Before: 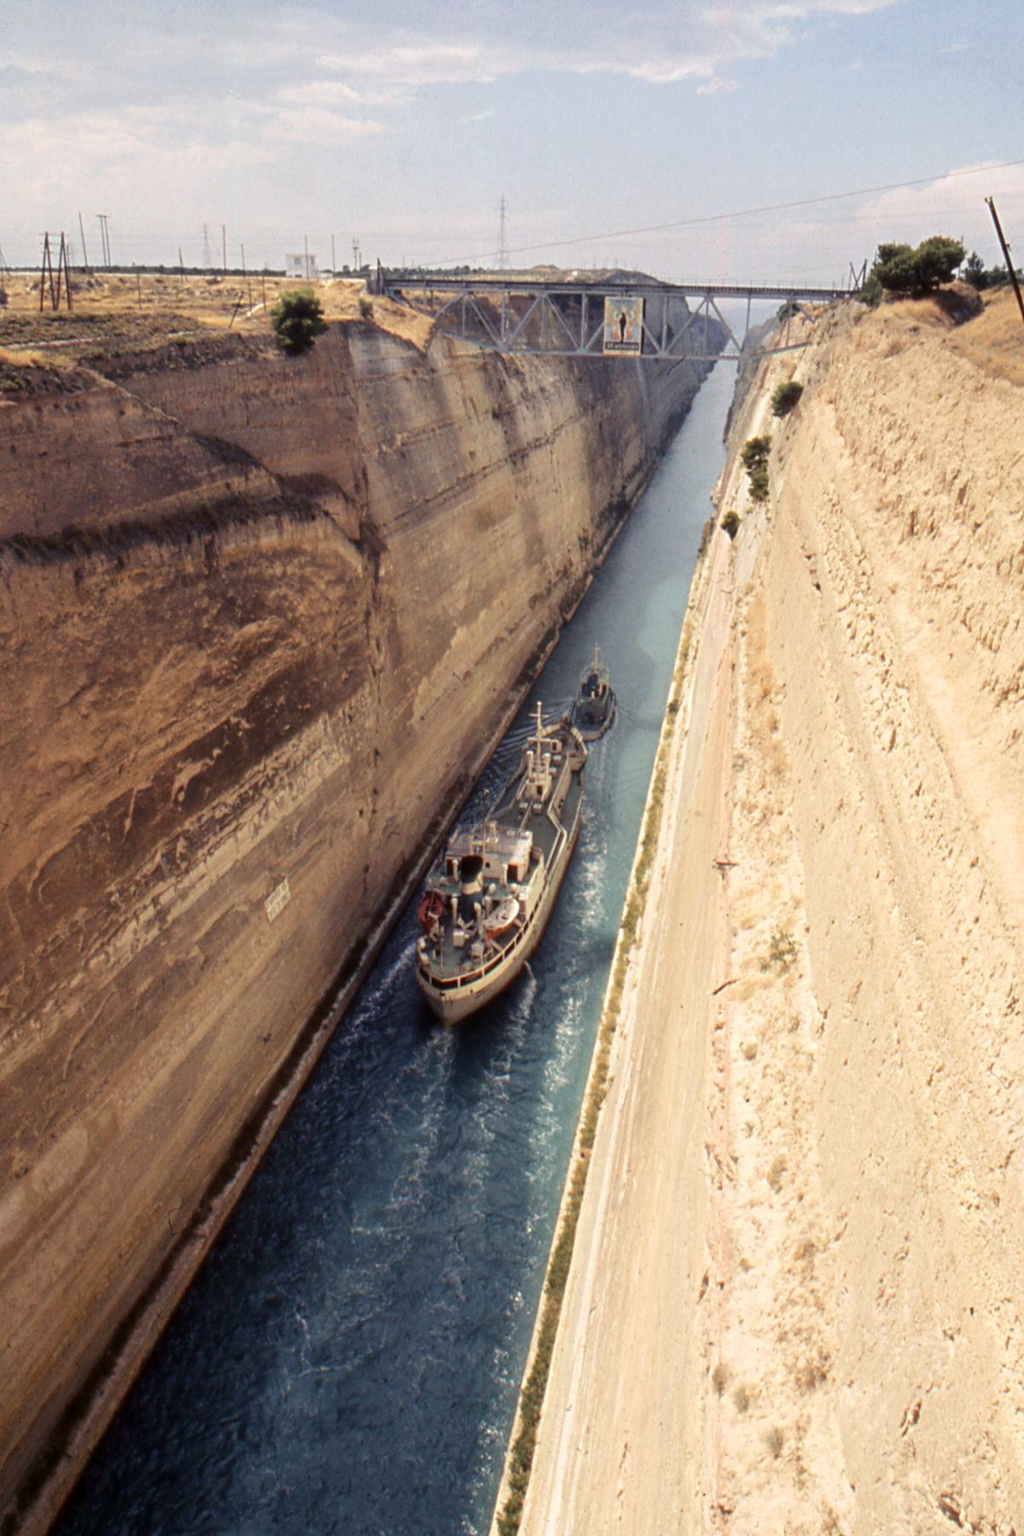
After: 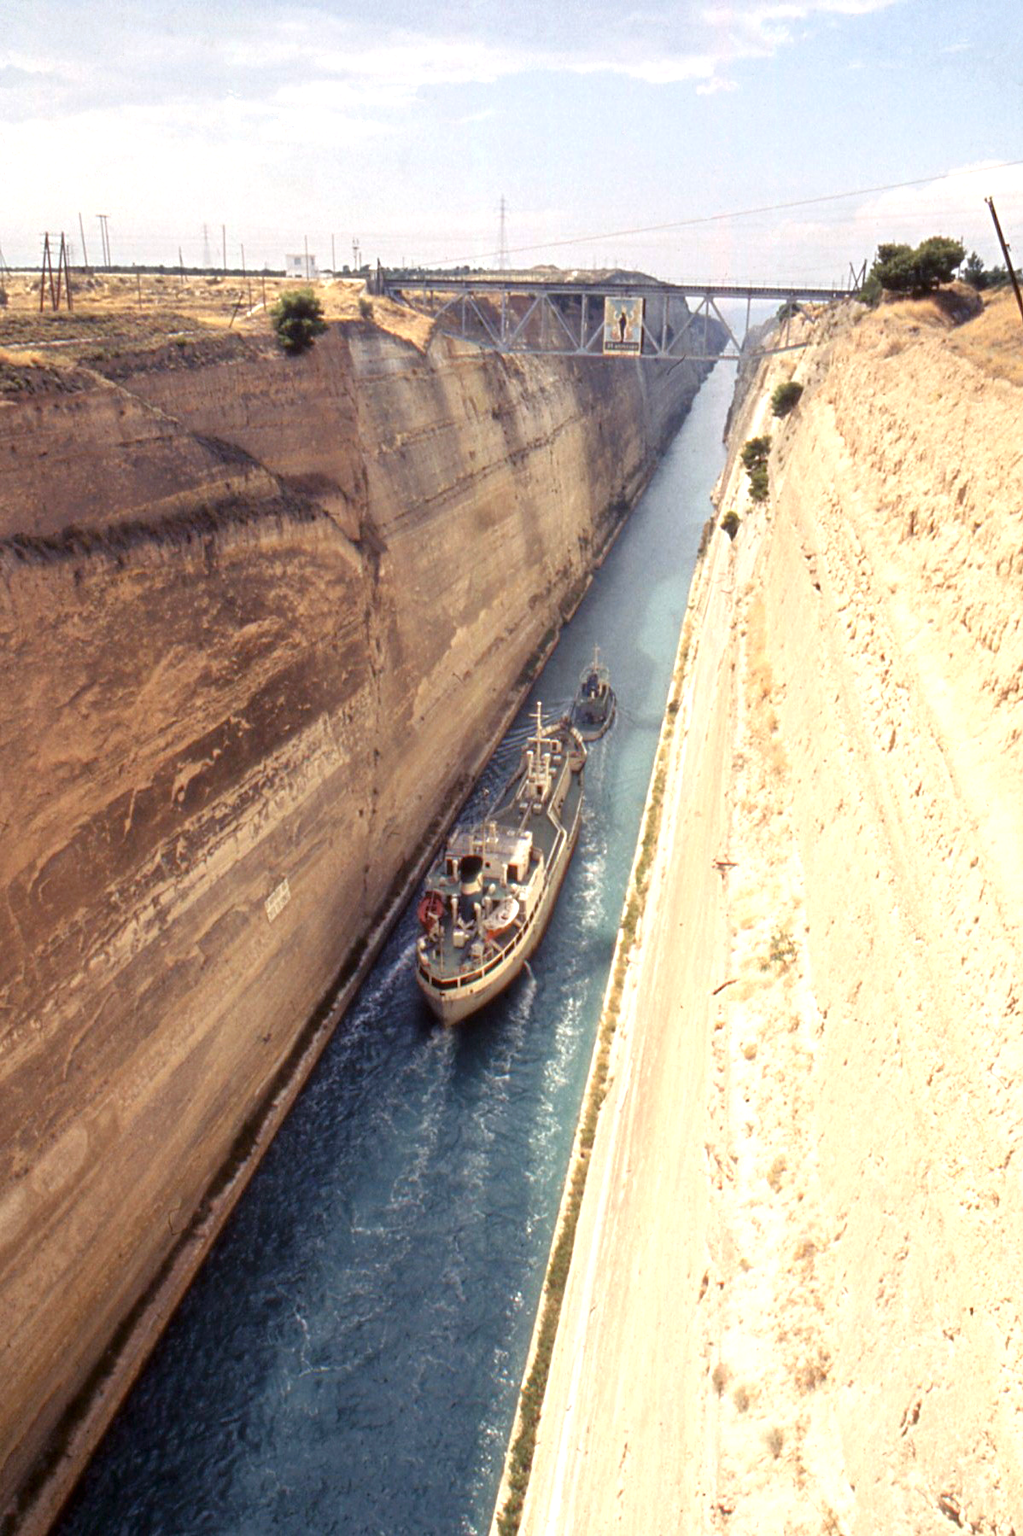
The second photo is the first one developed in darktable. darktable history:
rgb curve: curves: ch0 [(0, 0) (0.053, 0.068) (0.122, 0.128) (1, 1)]
exposure: black level correction 0, exposure 0.5 EV, compensate highlight preservation false
tone equalizer: -8 EV -1.84 EV, -7 EV -1.16 EV, -6 EV -1.62 EV, smoothing diameter 25%, edges refinement/feathering 10, preserve details guided filter
